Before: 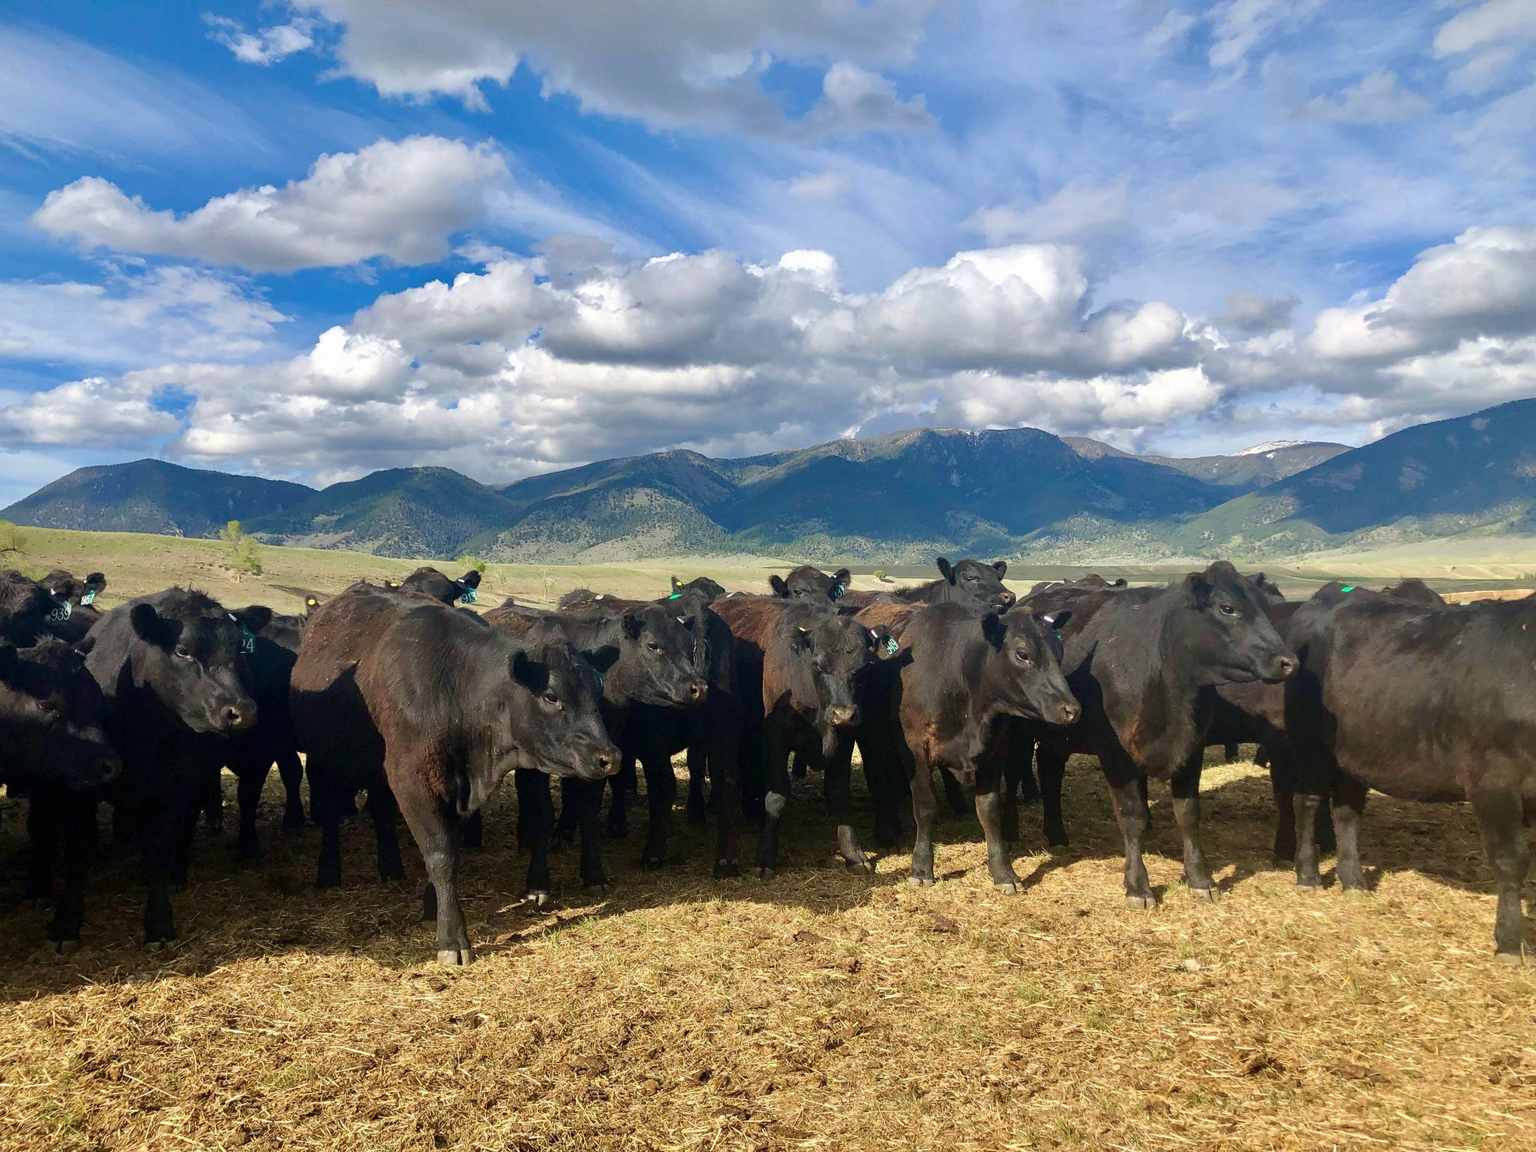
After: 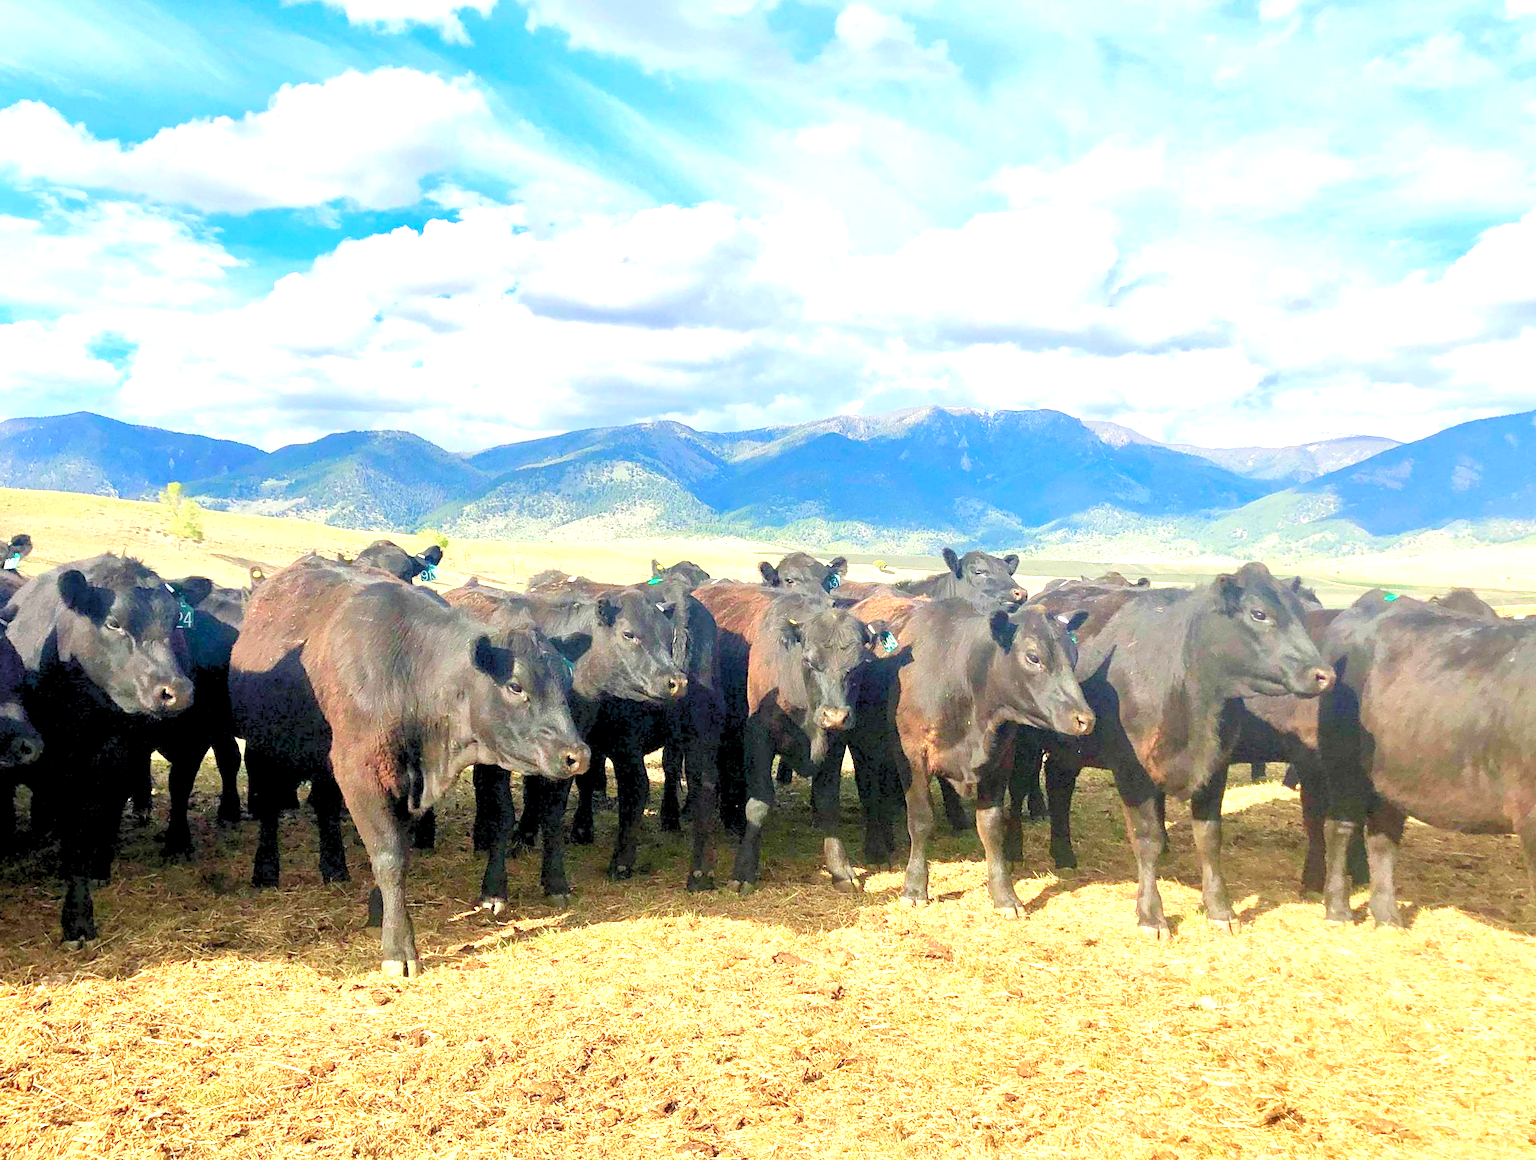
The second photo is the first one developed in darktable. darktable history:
levels: levels [0.072, 0.414, 0.976]
exposure: black level correction 0, exposure 1.377 EV, compensate exposure bias true, compensate highlight preservation false
crop and rotate: angle -1.89°, left 3.079%, top 3.59%, right 1.635%, bottom 0.423%
